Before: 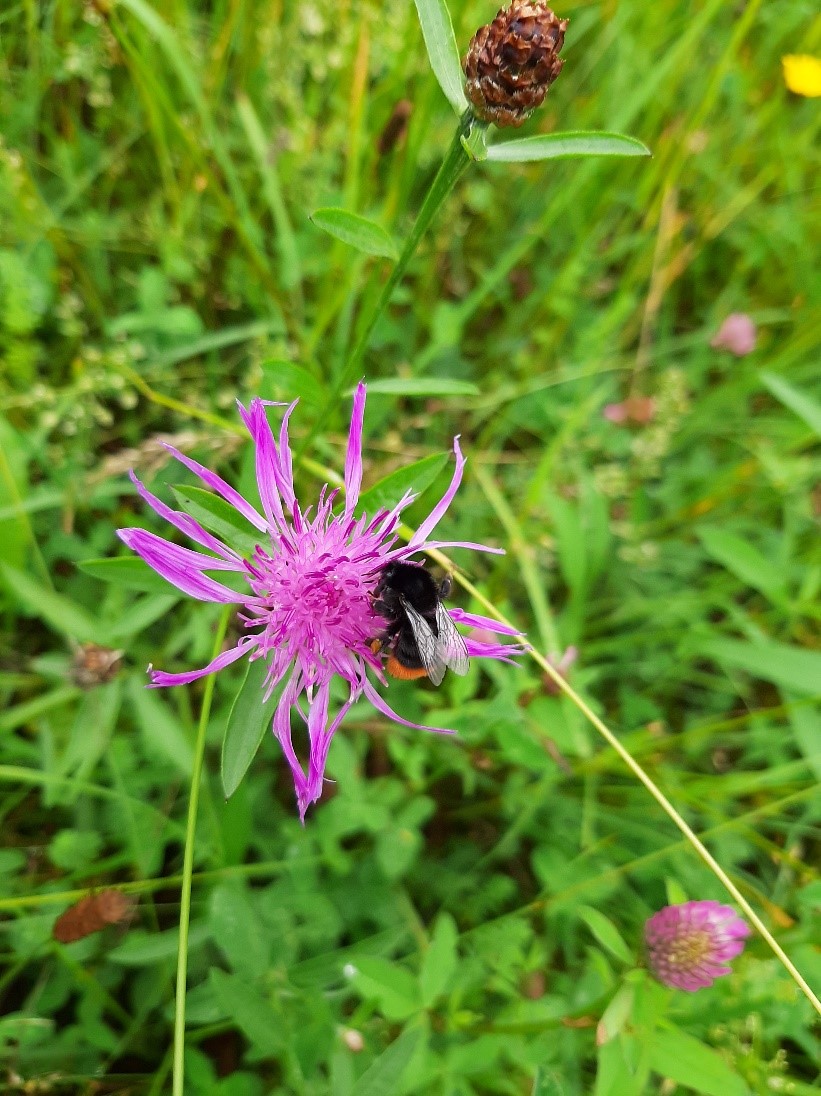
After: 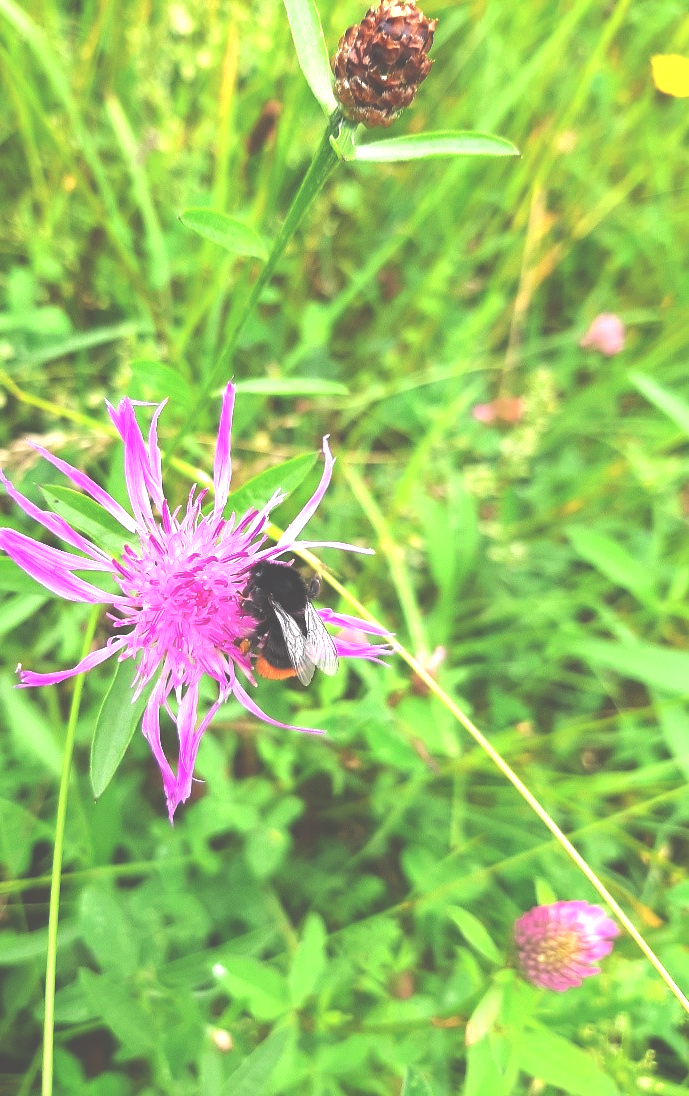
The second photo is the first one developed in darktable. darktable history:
crop: left 16.046%
tone equalizer: edges refinement/feathering 500, mask exposure compensation -1.57 EV, preserve details no
exposure: black level correction -0.042, exposure 0.064 EV, compensate highlight preservation false
levels: levels [0, 0.394, 0.787]
